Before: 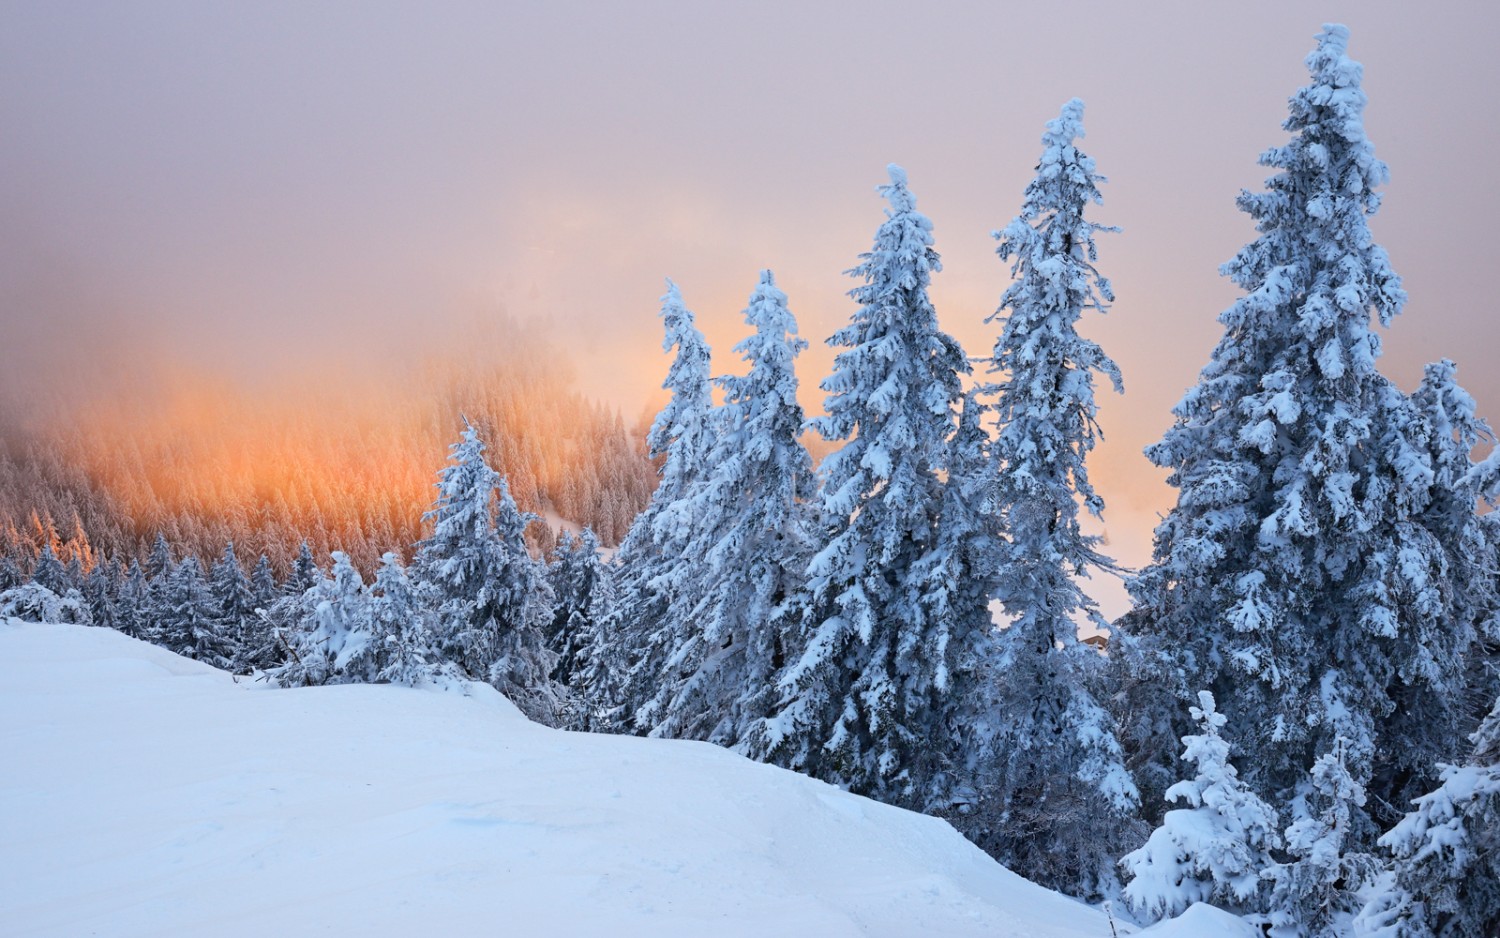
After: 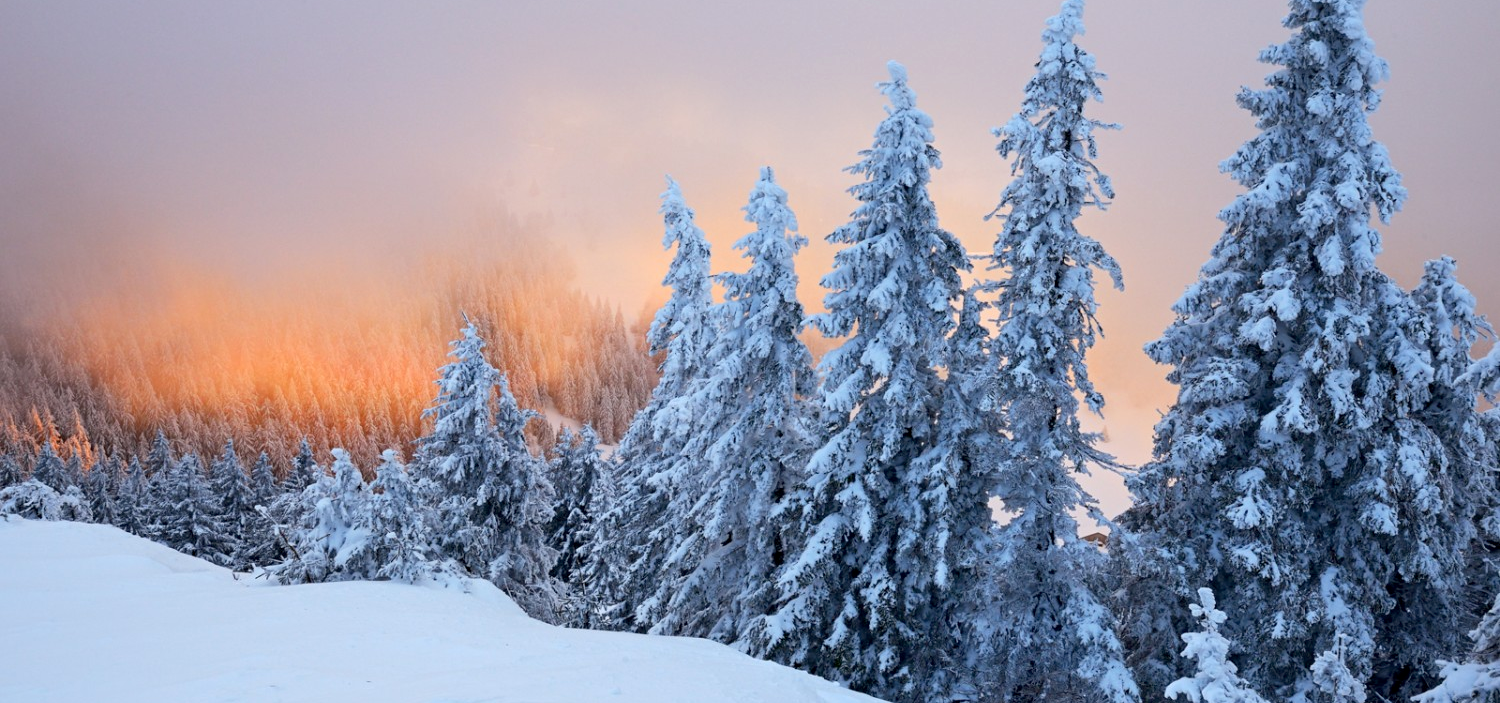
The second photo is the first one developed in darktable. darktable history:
color balance: mode lift, gamma, gain (sRGB)
crop: top 11.038%, bottom 13.962%
exposure: black level correction 0.005, exposure 0.014 EV, compensate highlight preservation false
